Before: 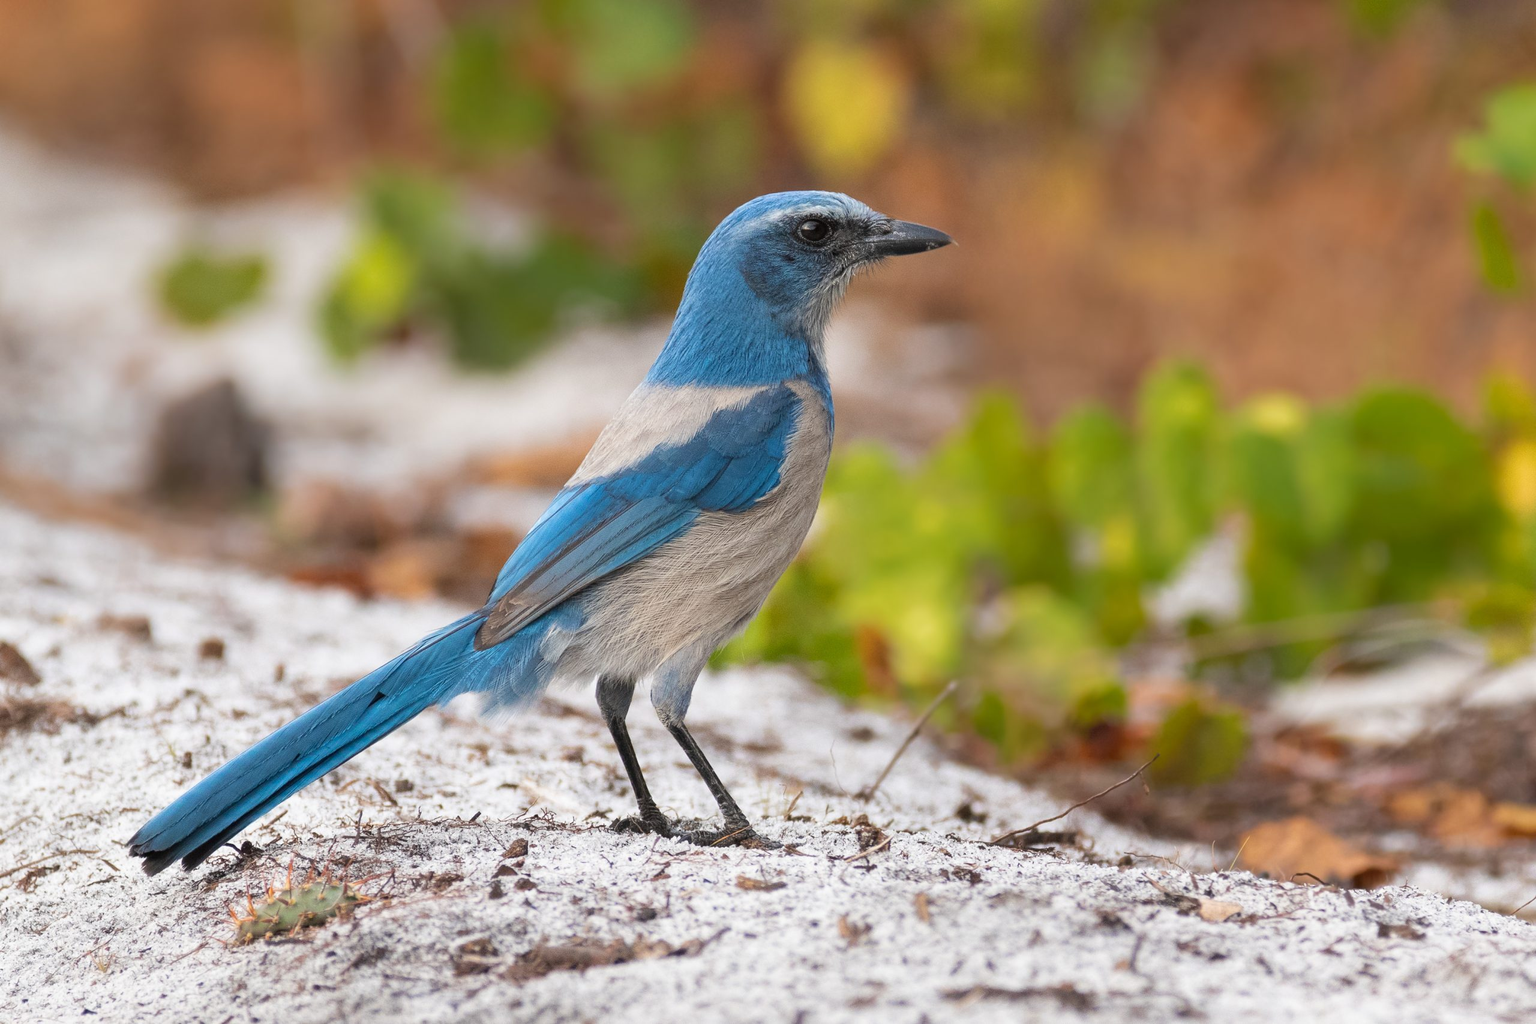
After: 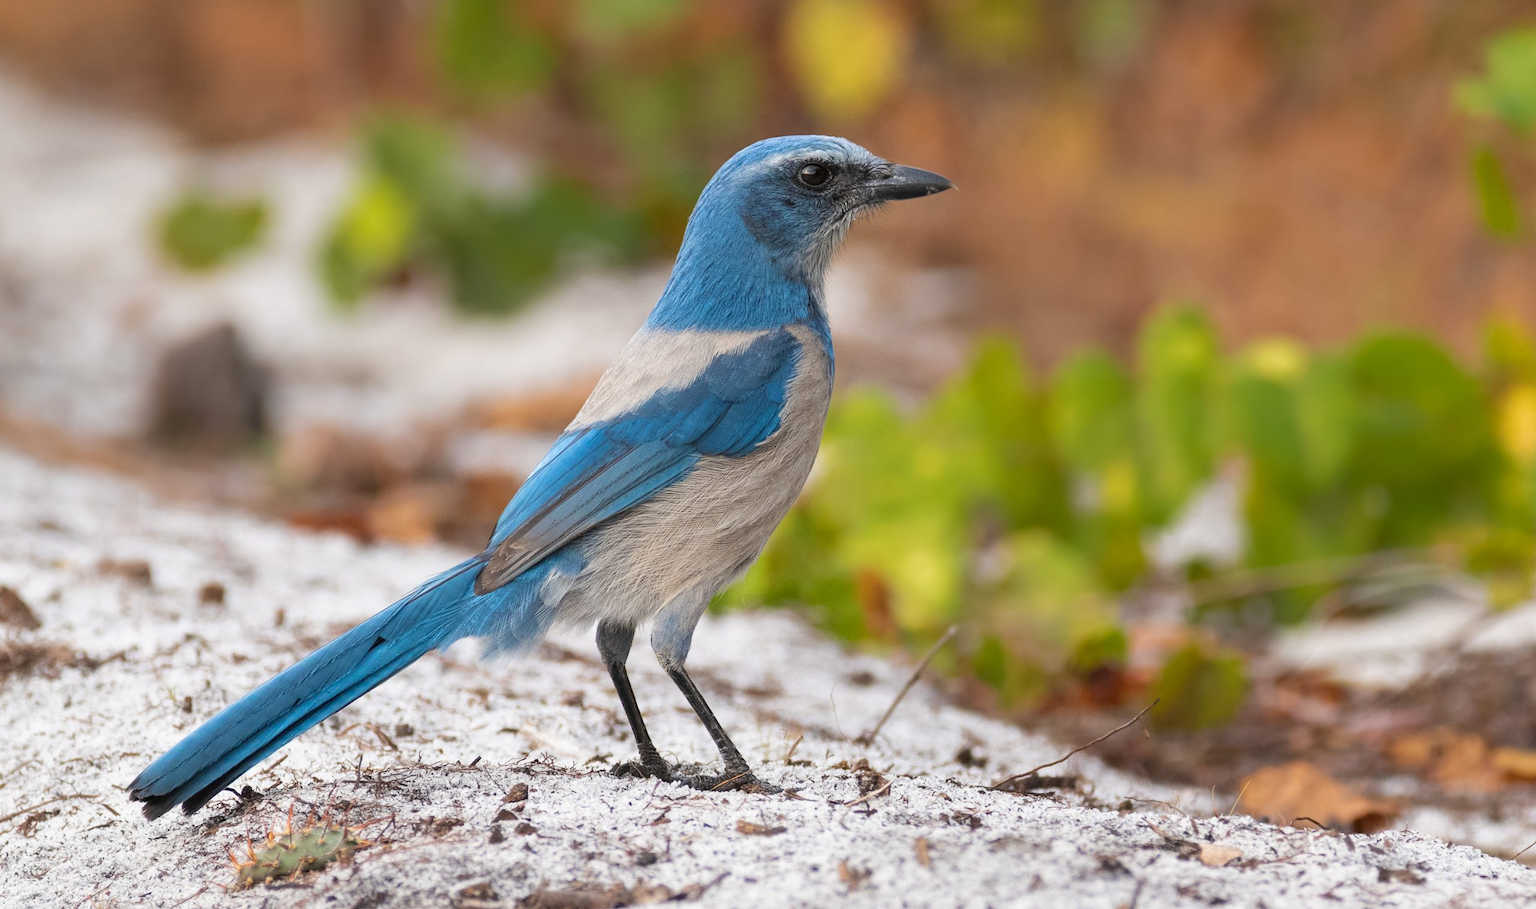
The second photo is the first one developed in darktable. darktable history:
crop and rotate: top 5.502%, bottom 5.697%
